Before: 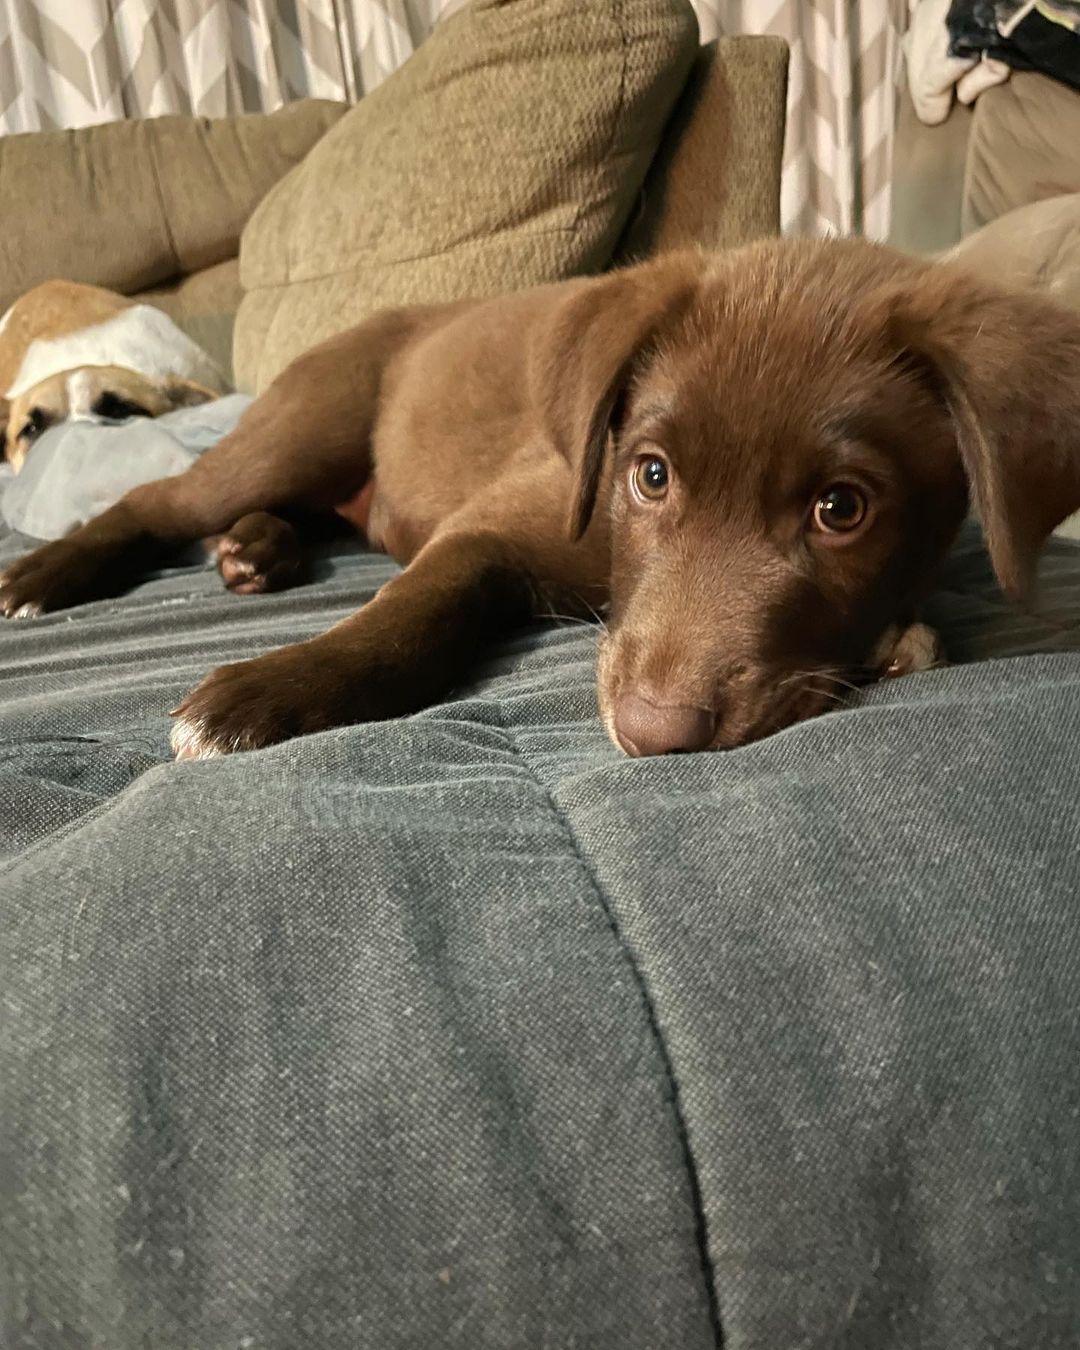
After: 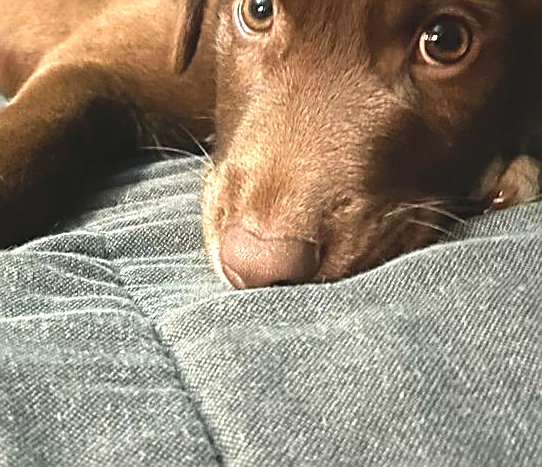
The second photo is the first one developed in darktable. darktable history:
exposure: black level correction -0.005, exposure 1 EV, compensate highlight preservation false
crop: left 36.607%, top 34.735%, right 13.146%, bottom 30.611%
sharpen: on, module defaults
rgb levels: preserve colors max RGB
